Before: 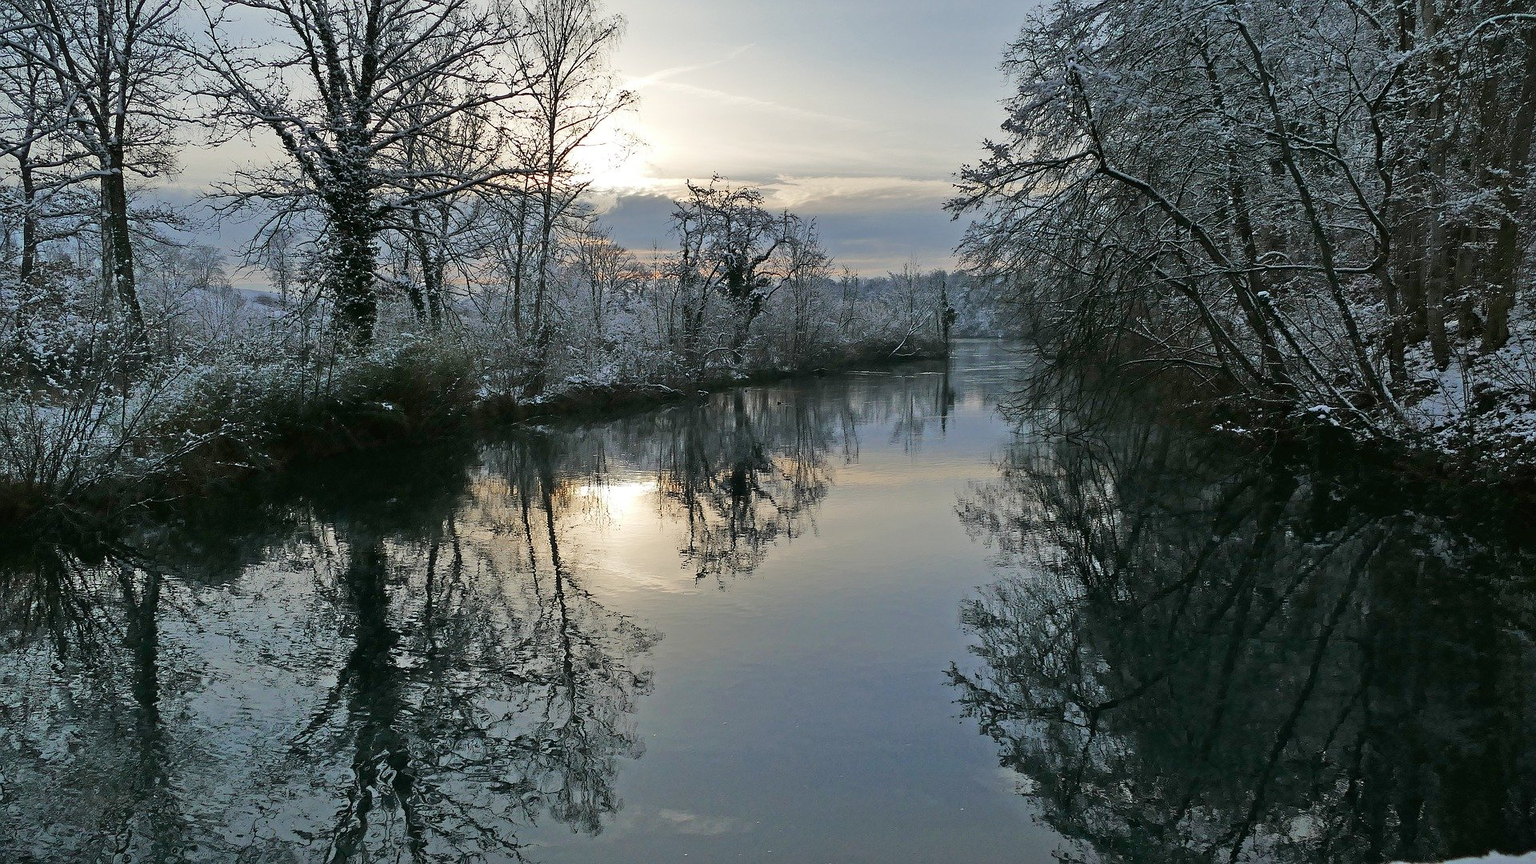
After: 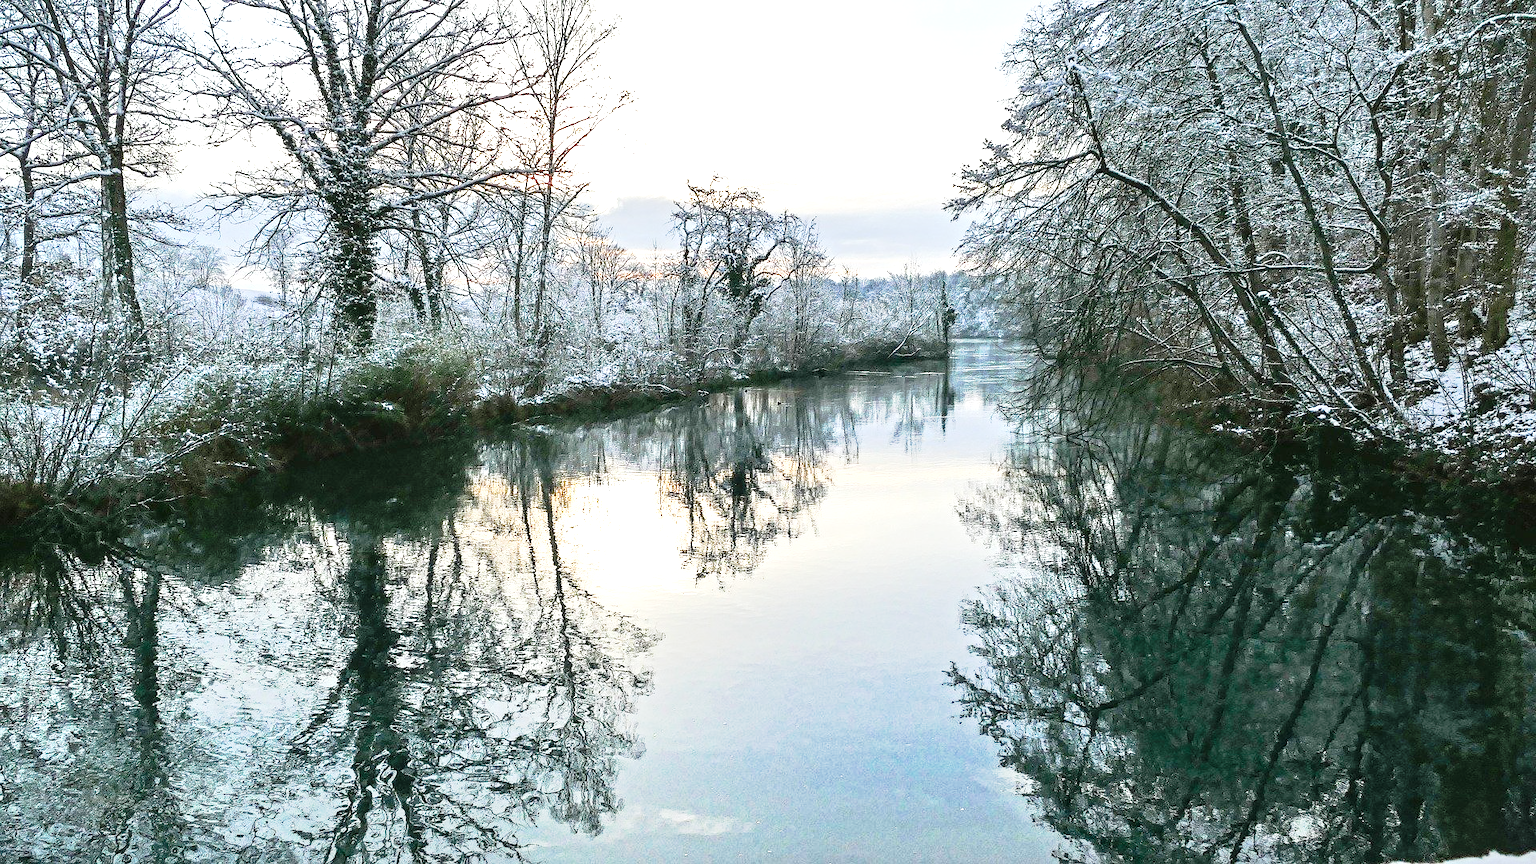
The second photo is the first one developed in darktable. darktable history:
exposure: black level correction 0, exposure 1.742 EV, compensate exposure bias true, compensate highlight preservation false
tone curve: curves: ch0 [(0, 0) (0.105, 0.068) (0.195, 0.162) (0.283, 0.283) (0.384, 0.404) (0.485, 0.531) (0.638, 0.681) (0.795, 0.879) (1, 0.977)]; ch1 [(0, 0) (0.161, 0.092) (0.35, 0.33) (0.379, 0.401) (0.456, 0.469) (0.504, 0.501) (0.512, 0.523) (0.58, 0.597) (0.635, 0.646) (1, 1)]; ch2 [(0, 0) (0.371, 0.362) (0.437, 0.437) (0.5, 0.5) (0.53, 0.523) (0.56, 0.58) (0.622, 0.606) (1, 1)], preserve colors none
local contrast: on, module defaults
